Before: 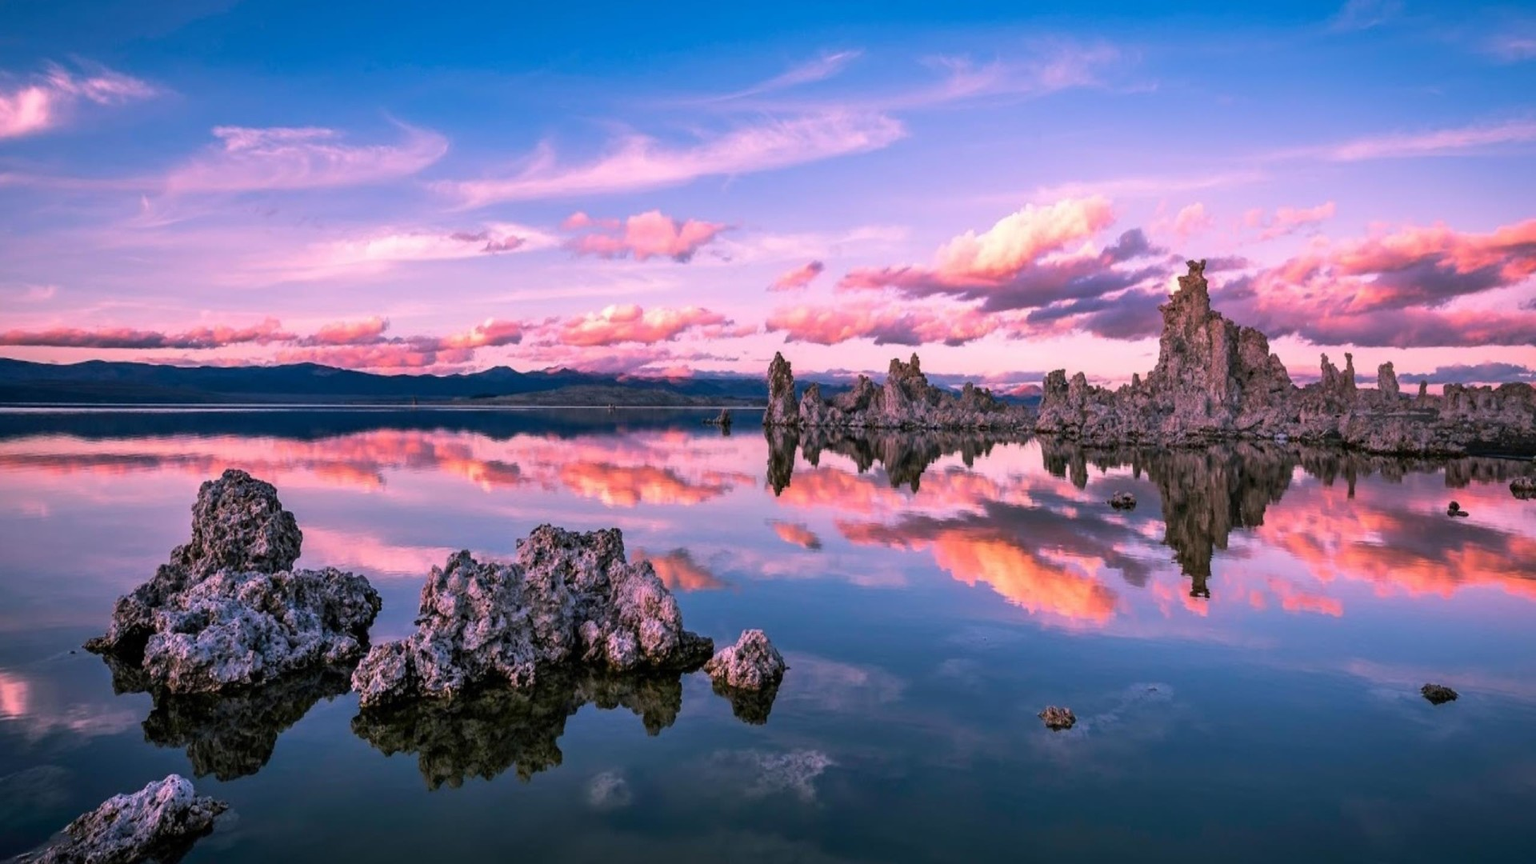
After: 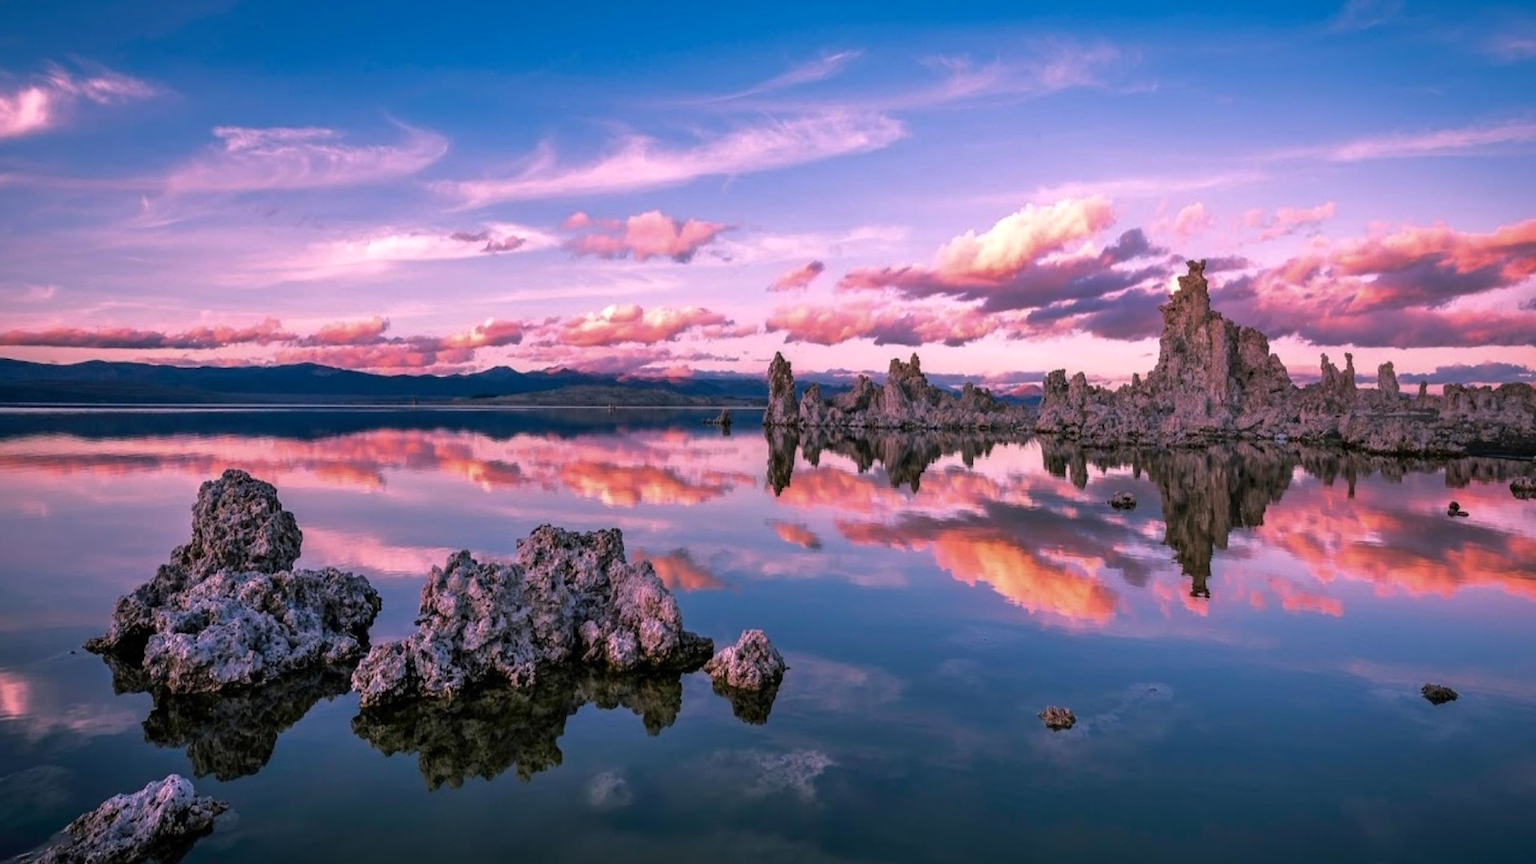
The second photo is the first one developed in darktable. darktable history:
tone equalizer: -8 EV -0.001 EV, -7 EV 0.003 EV, -6 EV -0.003 EV, -5 EV -0.007 EV, -4 EV -0.06 EV, -3 EV -0.218 EV, -2 EV -0.289 EV, -1 EV 0.119 EV, +0 EV 0.294 EV, edges refinement/feathering 500, mask exposure compensation -1.57 EV, preserve details no
